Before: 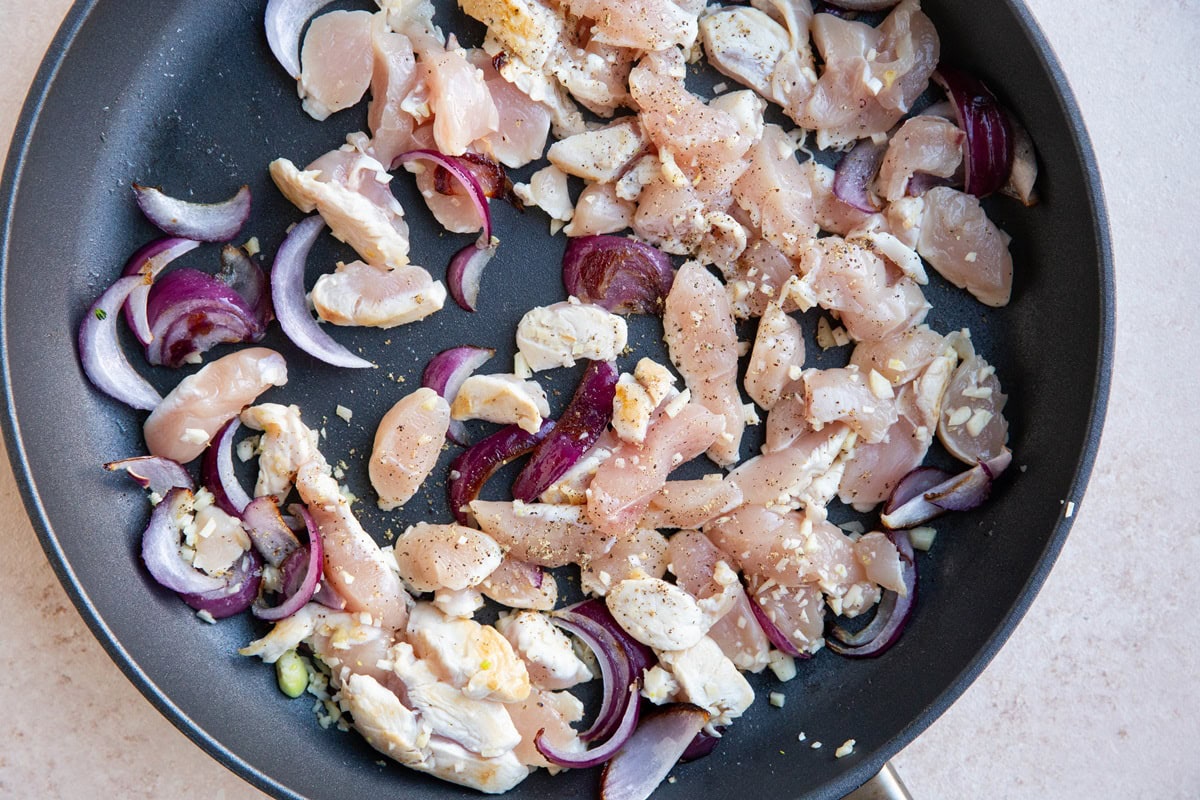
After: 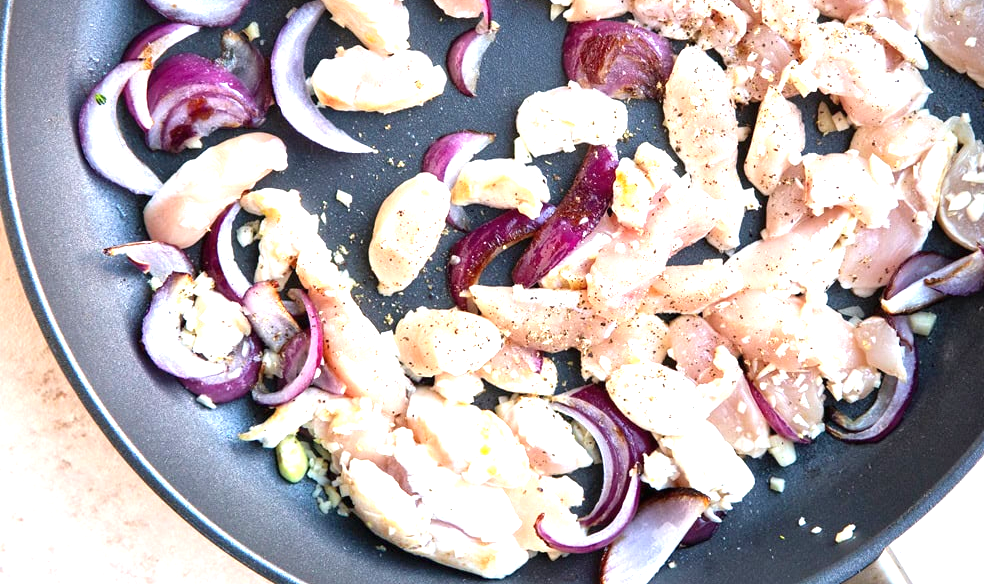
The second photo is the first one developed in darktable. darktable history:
crop: top 26.998%, right 17.952%
exposure: black level correction 0, exposure 1.199 EV, compensate highlight preservation false
